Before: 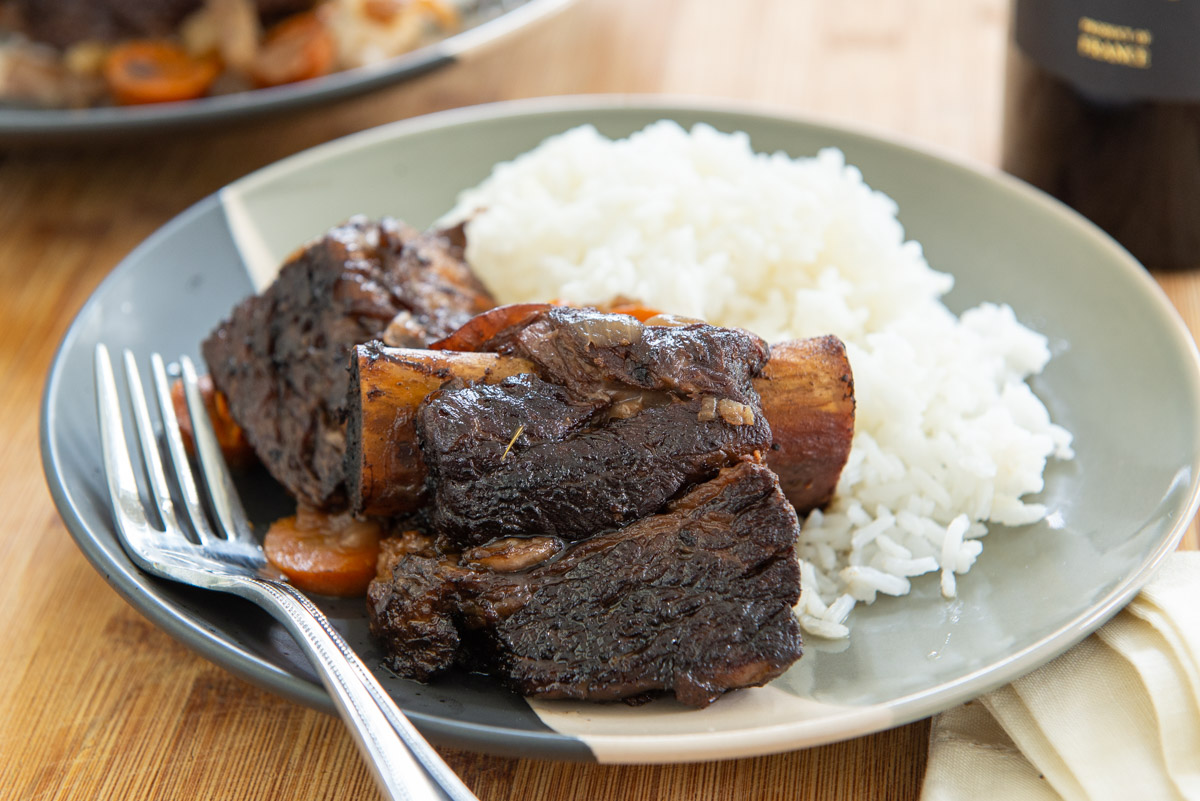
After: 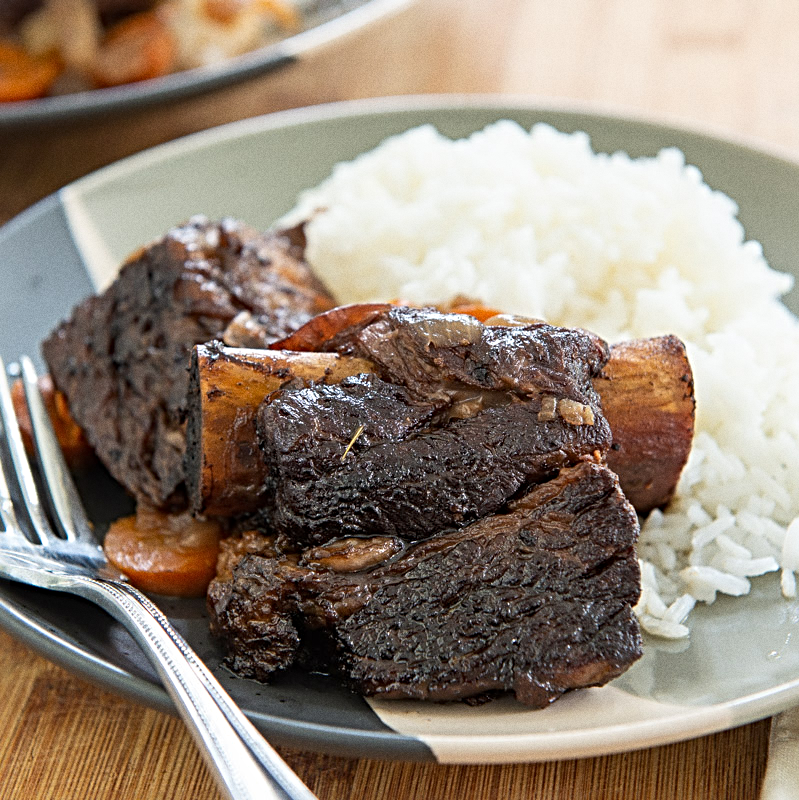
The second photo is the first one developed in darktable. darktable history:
crop and rotate: left 13.342%, right 19.991%
grain: coarseness 3.21 ISO
sharpen: radius 4
